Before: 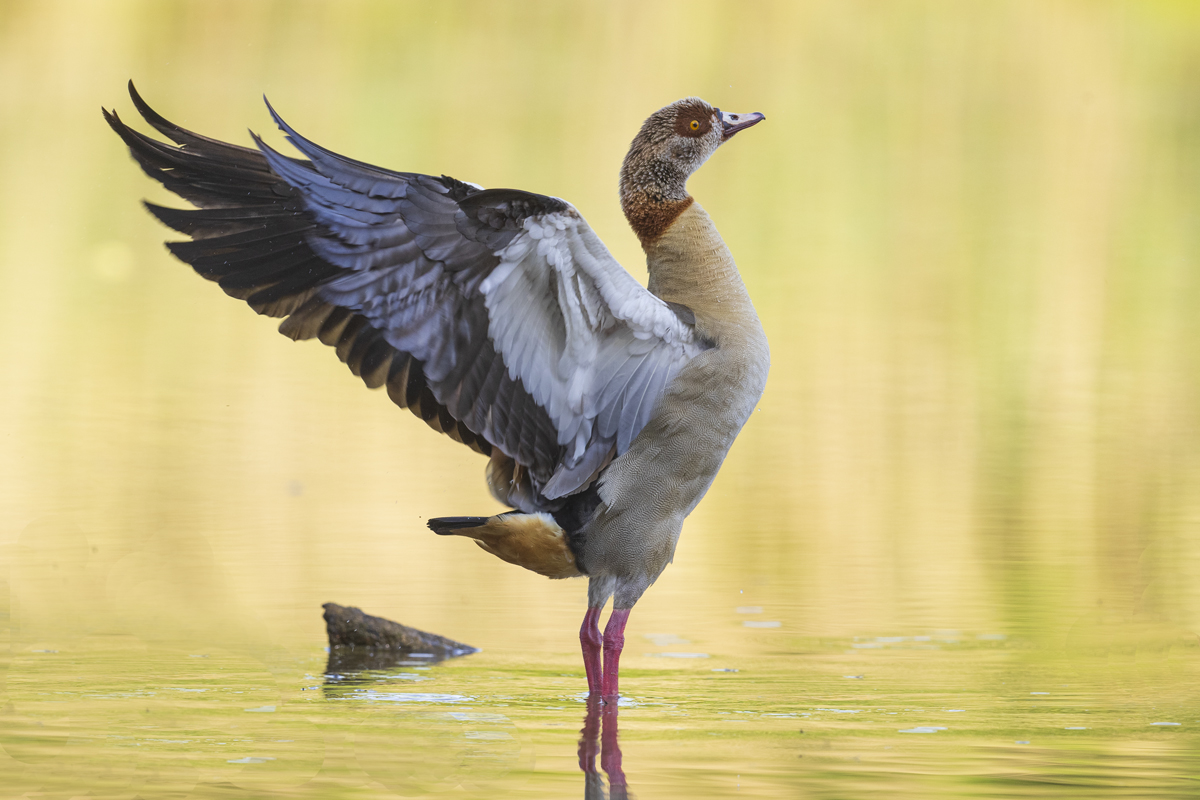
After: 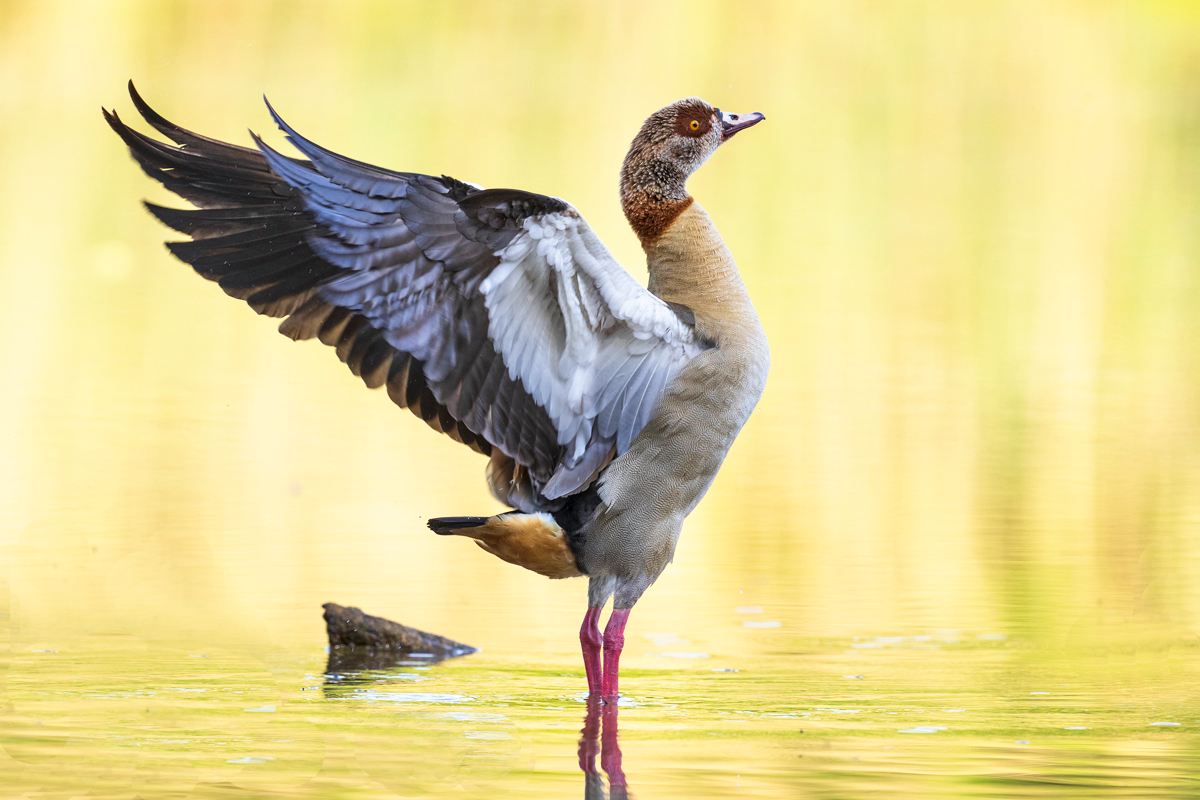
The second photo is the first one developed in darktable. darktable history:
base curve: curves: ch0 [(0, 0) (0.688, 0.865) (1, 1)], preserve colors none
contrast equalizer: octaves 7, y [[0.6 ×6], [0.55 ×6], [0 ×6], [0 ×6], [0 ×6]], mix 0.3
